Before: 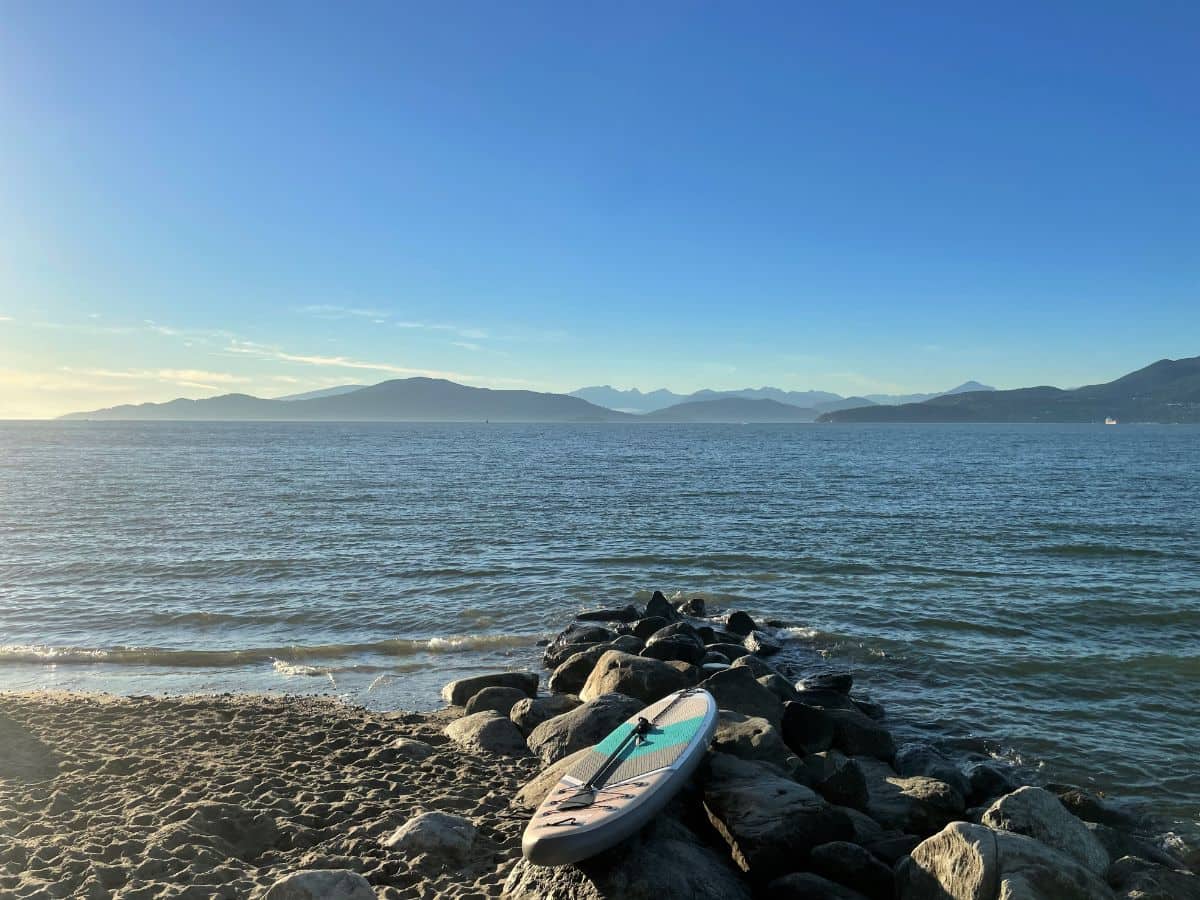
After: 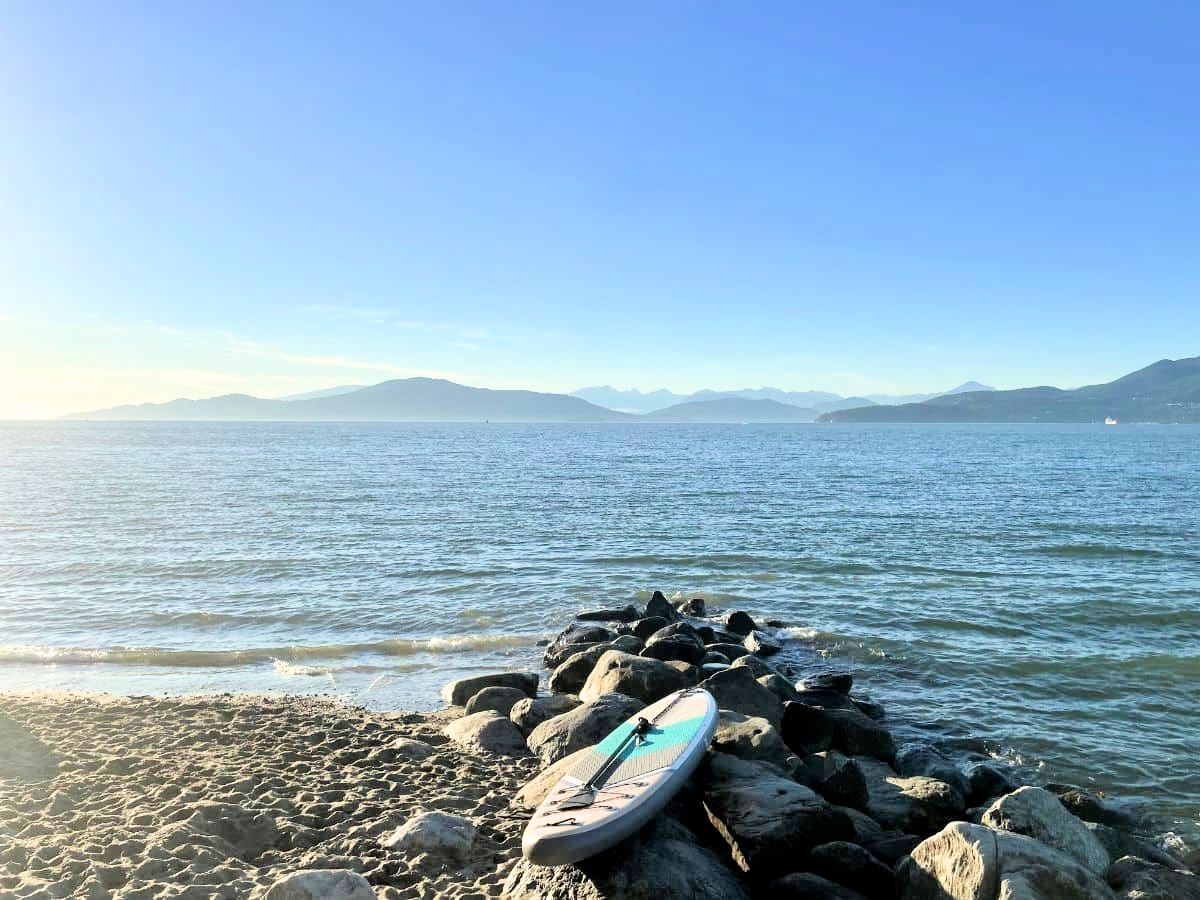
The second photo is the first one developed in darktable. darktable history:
contrast brightness saturation: contrast 0.036, saturation 0.065
filmic rgb: black relative exposure -7.97 EV, white relative exposure 3.84 EV, hardness 4.31
exposure: black level correction 0.001, exposure 1.399 EV, compensate exposure bias true, compensate highlight preservation false
